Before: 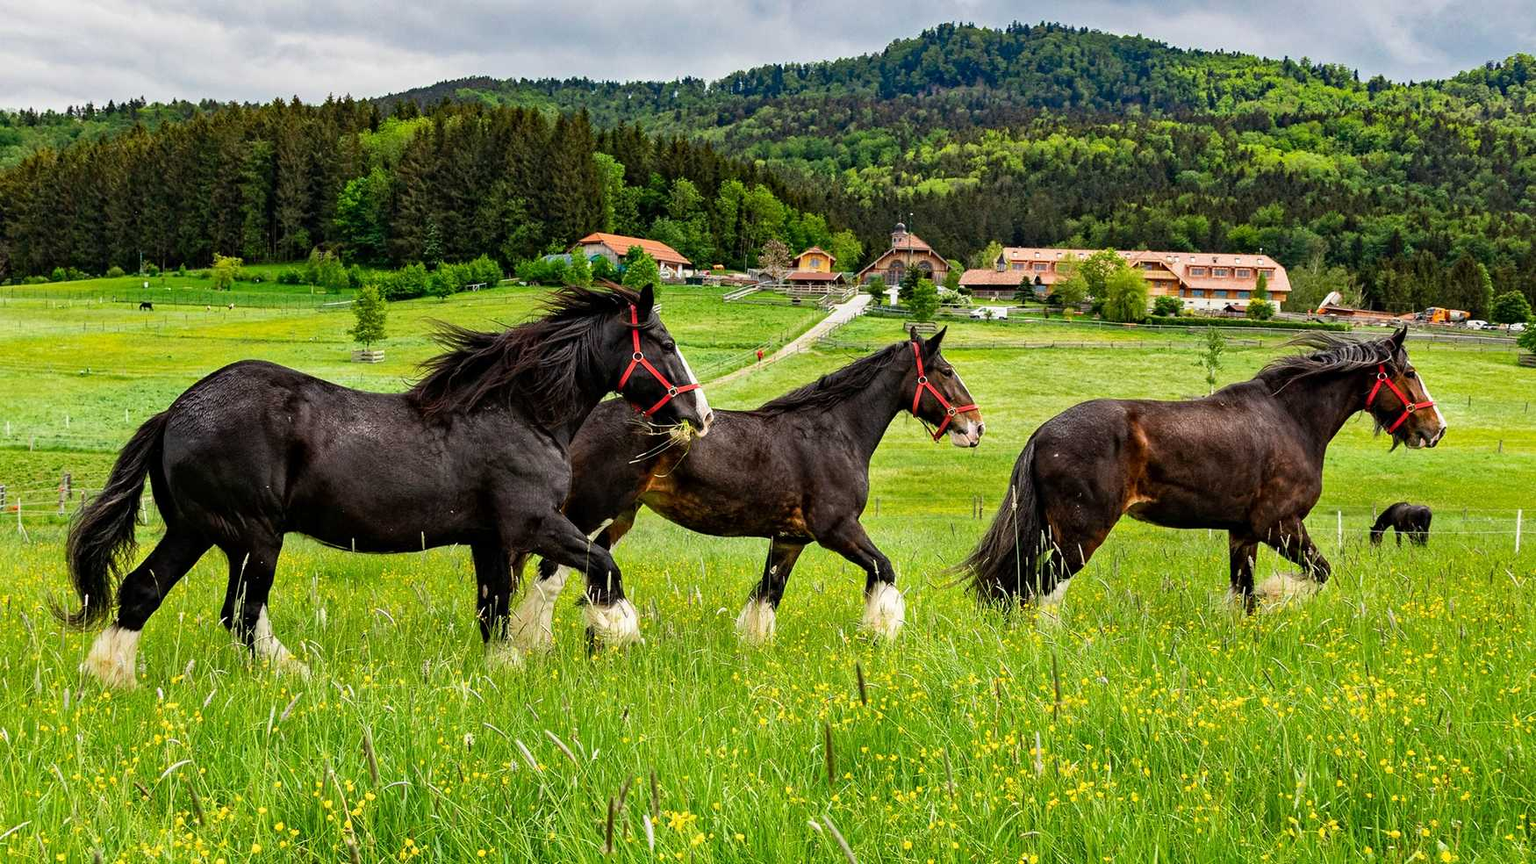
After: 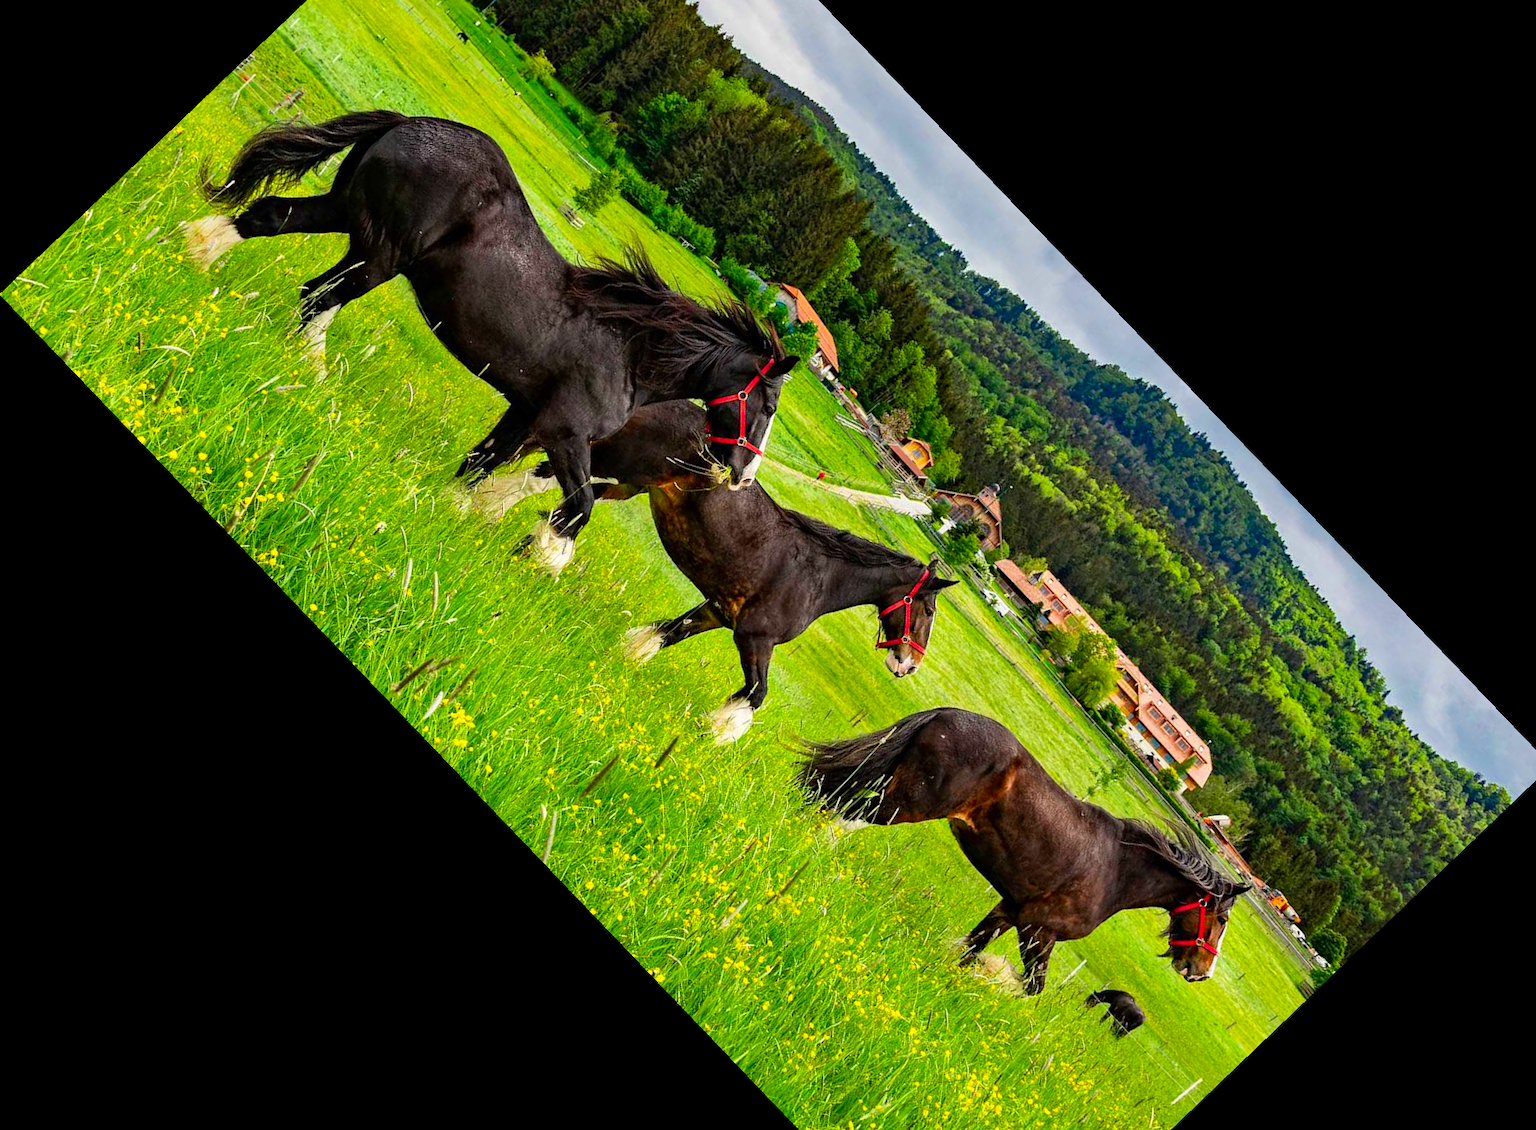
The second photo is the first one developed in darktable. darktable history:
color zones: curves: ch0 [(0, 0.613) (0.01, 0.613) (0.245, 0.448) (0.498, 0.529) (0.642, 0.665) (0.879, 0.777) (0.99, 0.613)]; ch1 [(0, 0) (0.143, 0) (0.286, 0) (0.429, 0) (0.571, 0) (0.714, 0) (0.857, 0)], mix -131.09%
crop and rotate: angle -46.26°, top 16.234%, right 0.912%, bottom 11.704%
